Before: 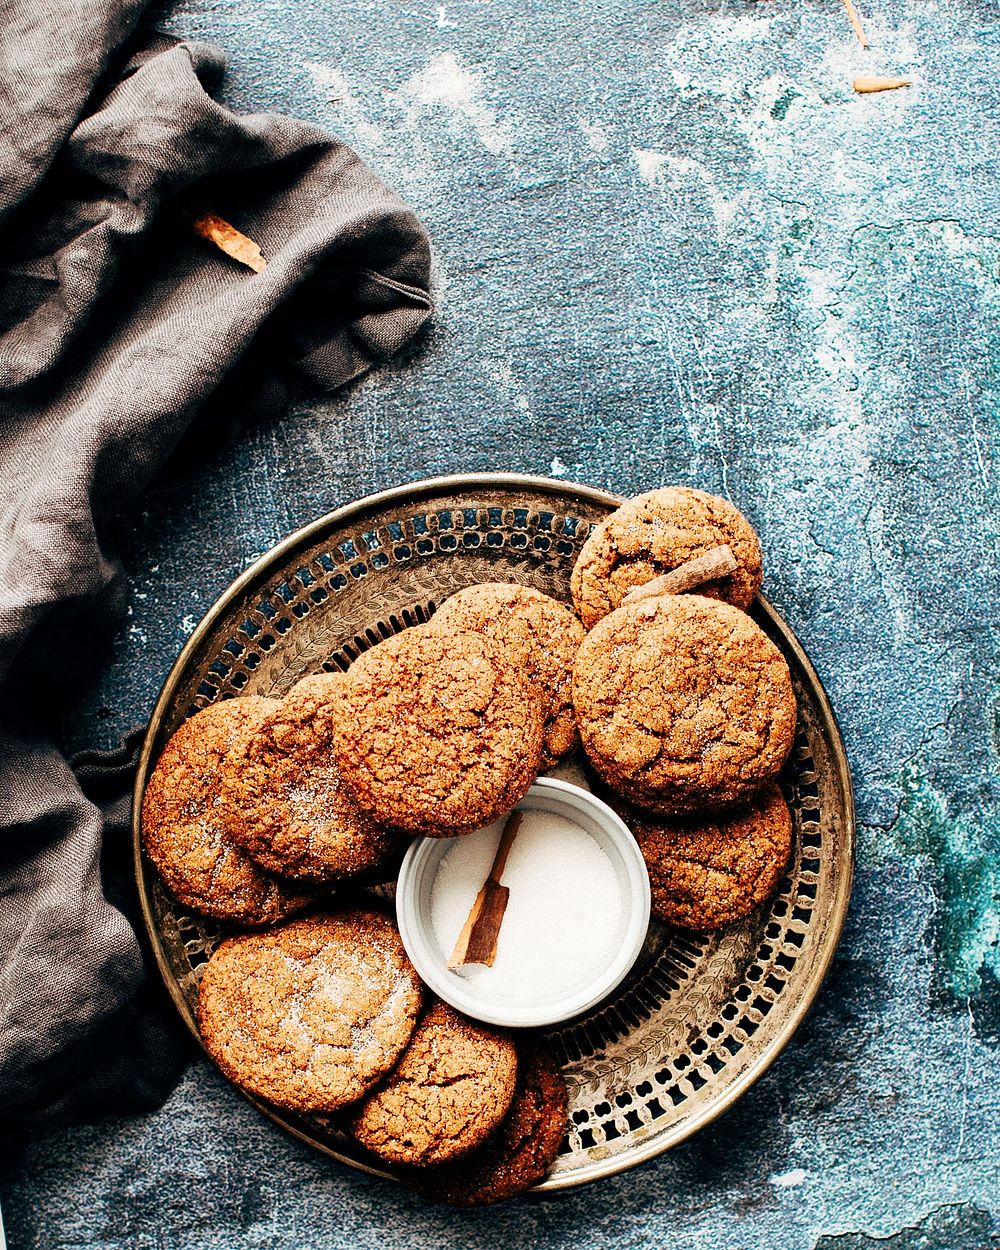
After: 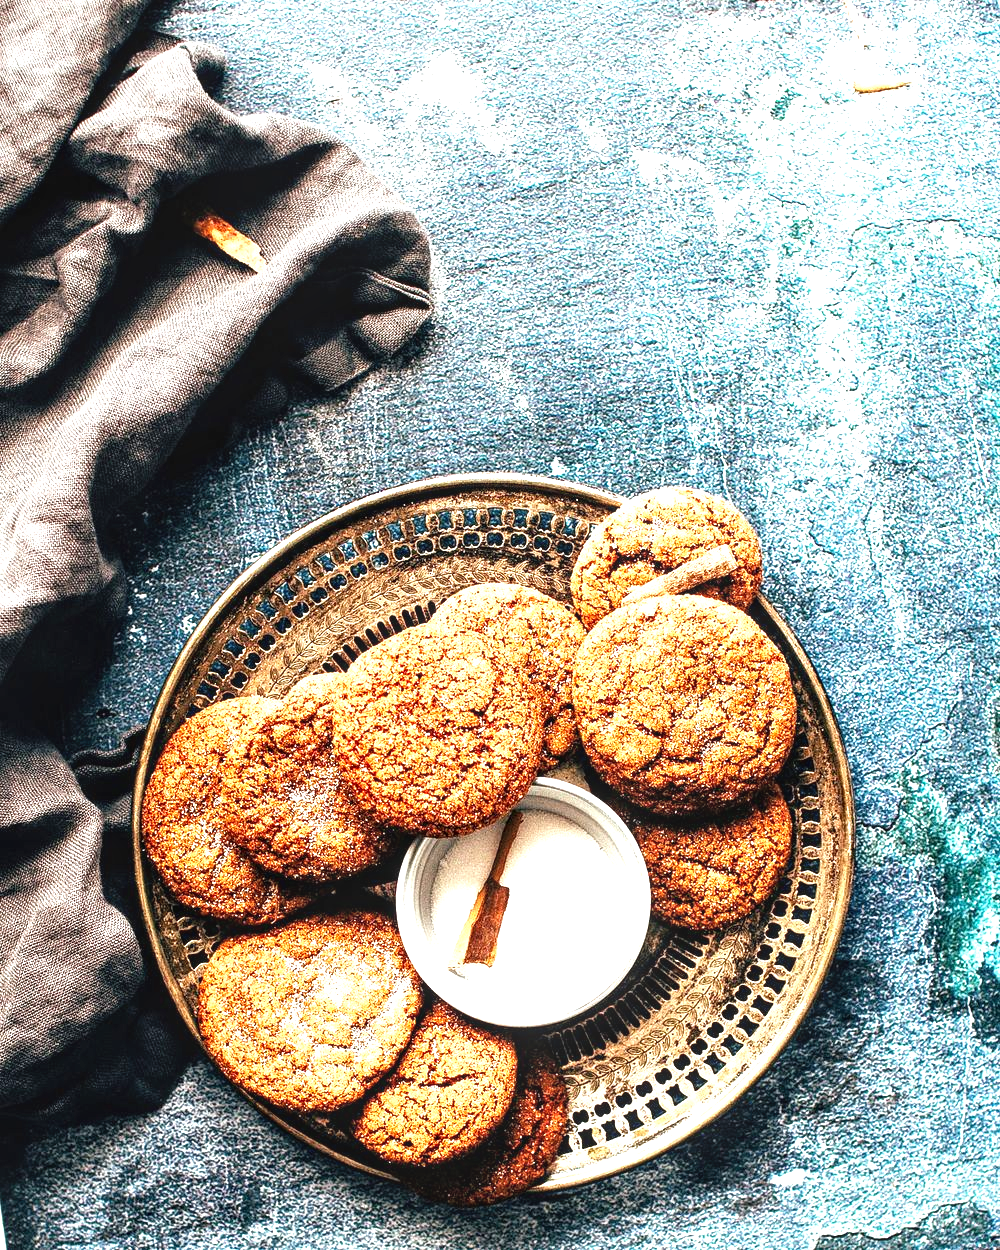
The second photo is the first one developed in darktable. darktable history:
local contrast: on, module defaults
exposure: black level correction 0, exposure 1.106 EV, compensate highlight preservation false
